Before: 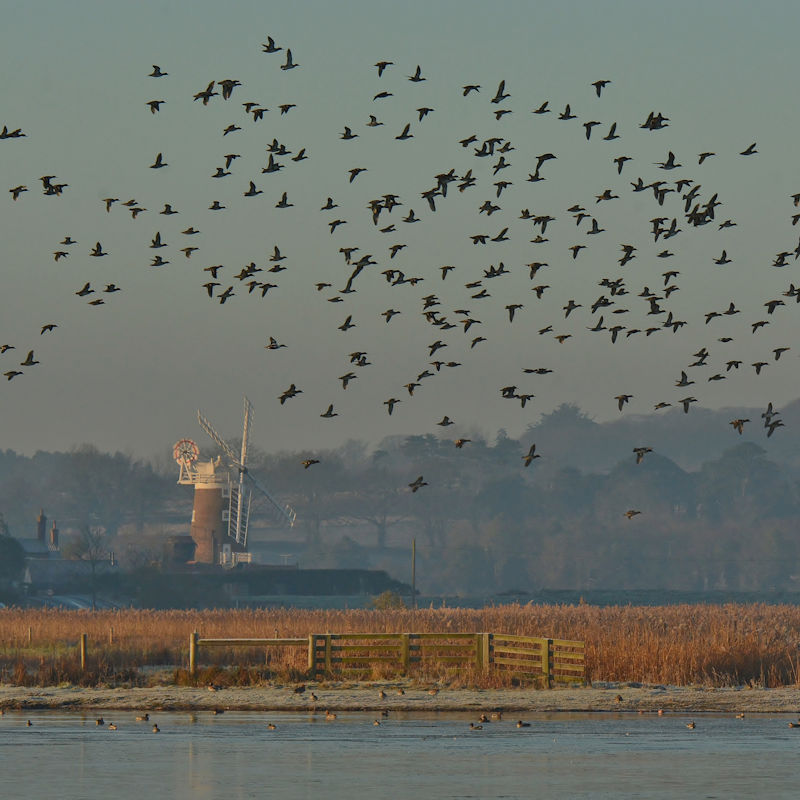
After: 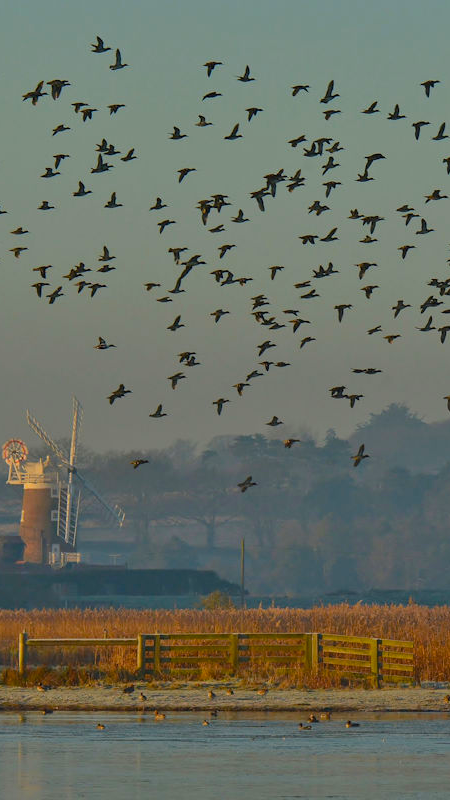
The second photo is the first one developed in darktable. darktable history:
color balance rgb: perceptual saturation grading › global saturation 30%, global vibrance 20%
crop: left 21.496%, right 22.254%
